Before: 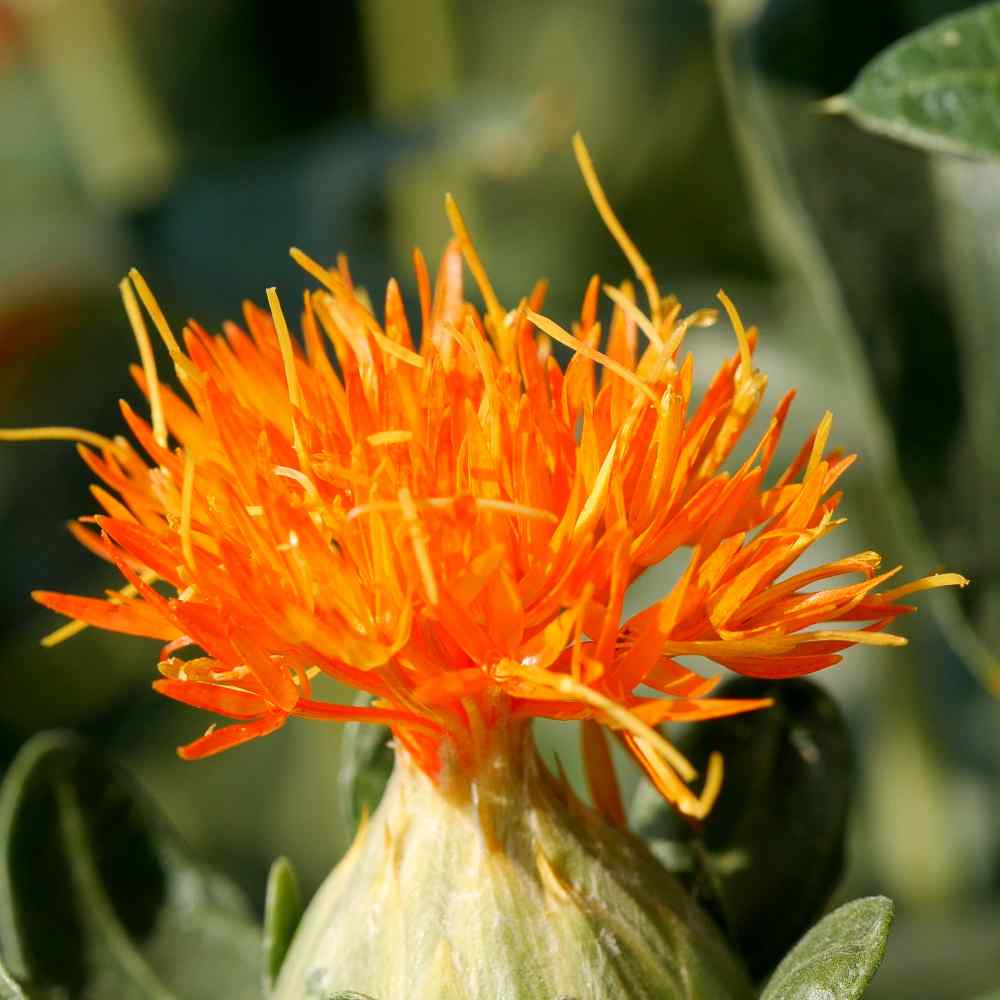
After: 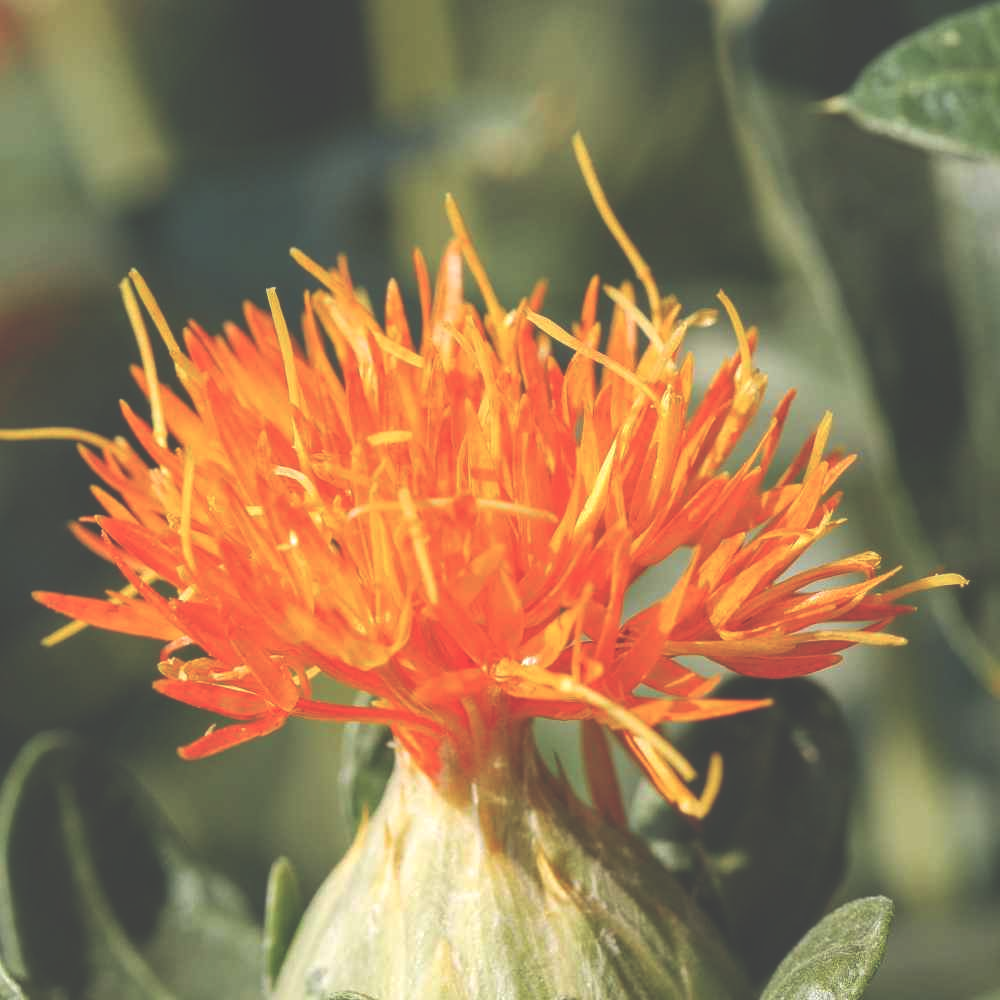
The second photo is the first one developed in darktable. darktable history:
exposure: black level correction -0.062, exposure -0.05 EV, compensate highlight preservation false
local contrast: on, module defaults
